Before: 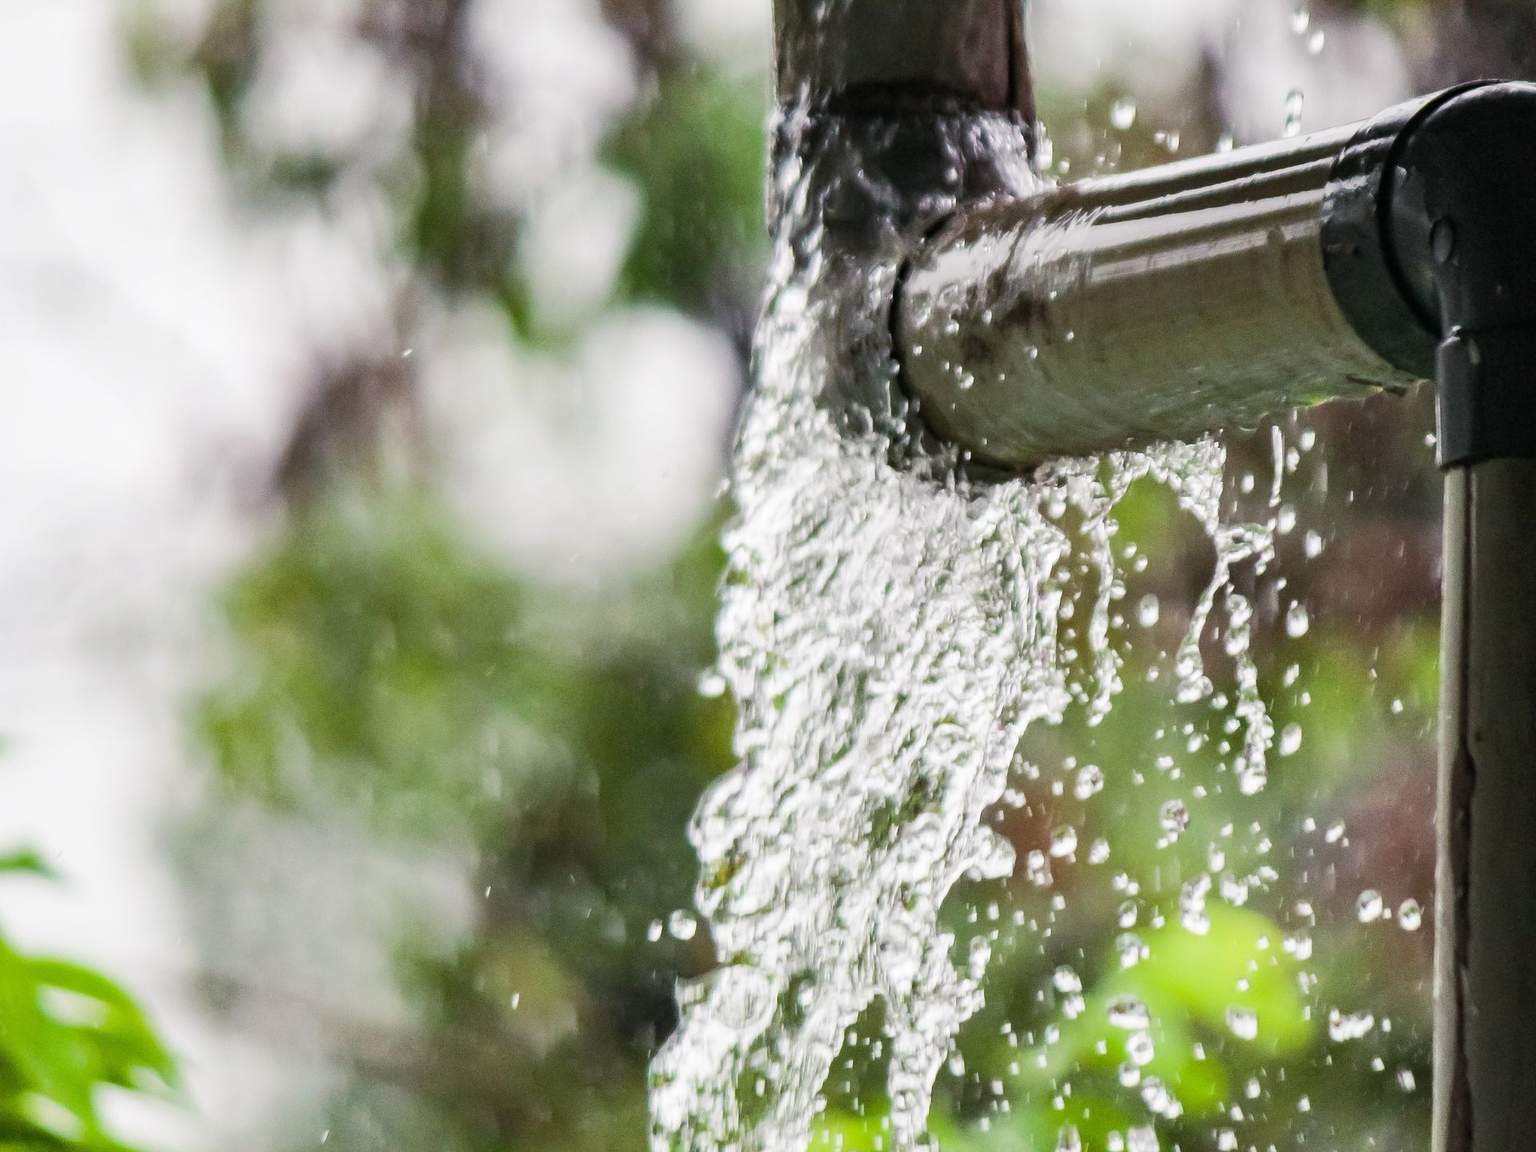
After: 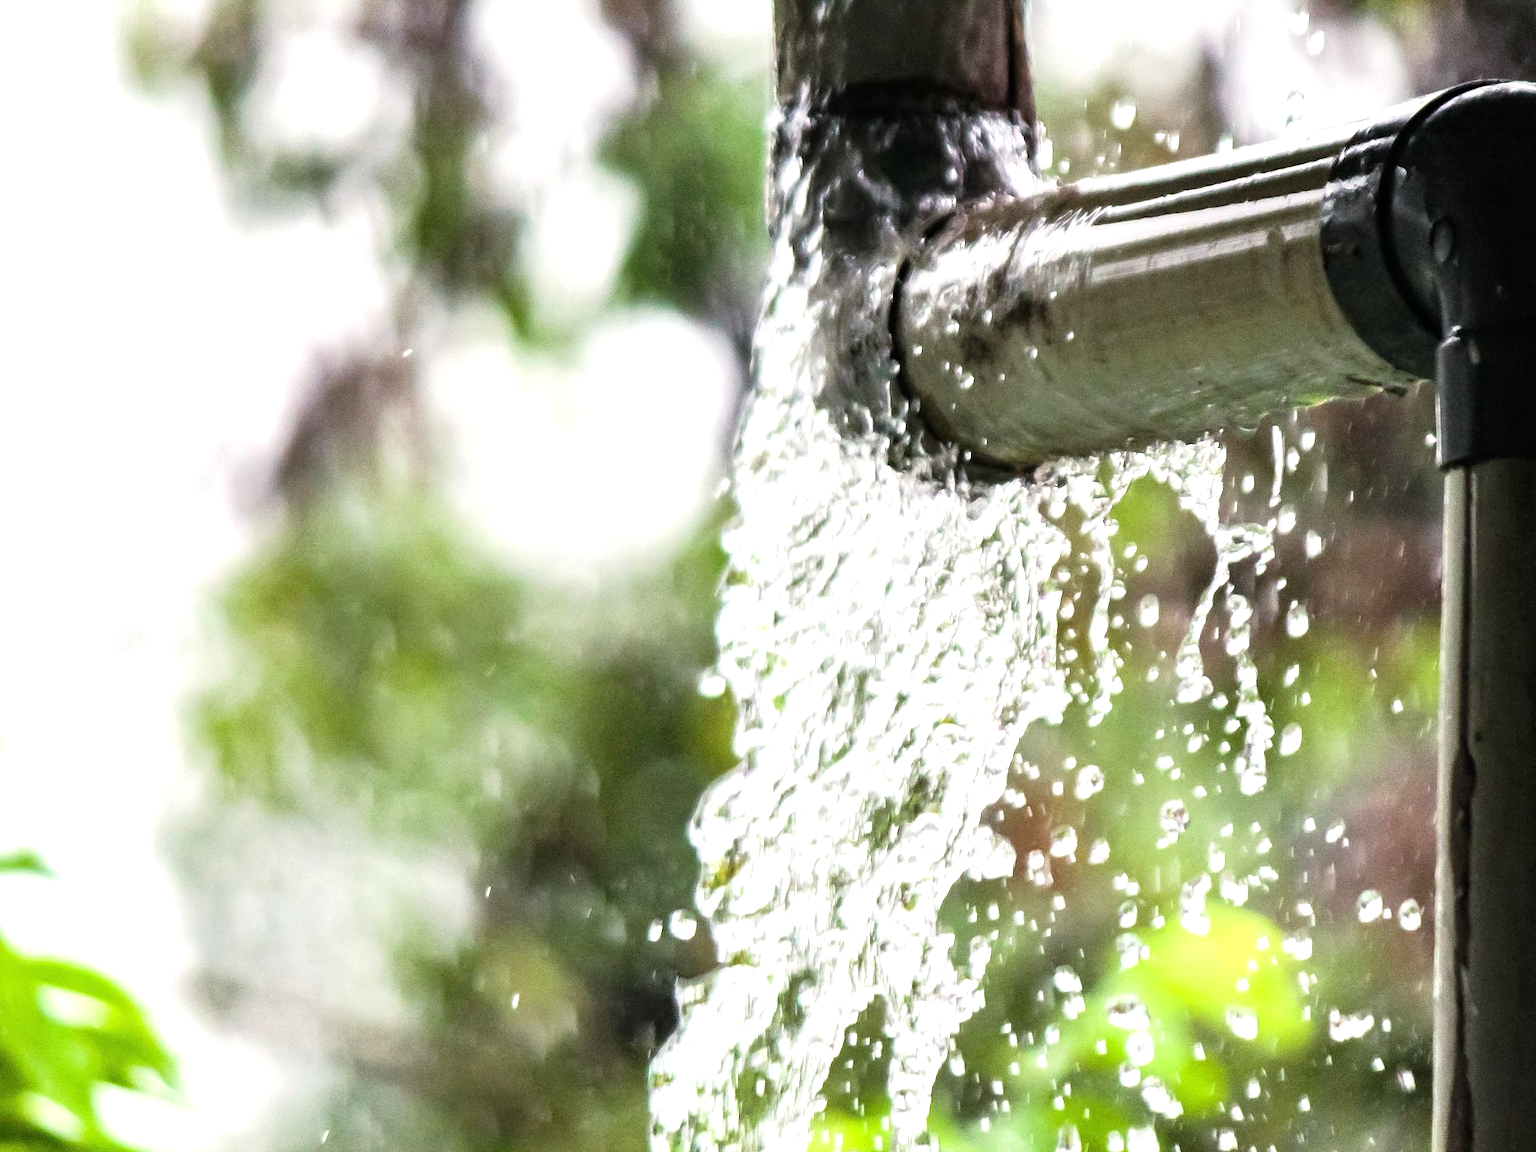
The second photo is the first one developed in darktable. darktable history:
tone equalizer: -8 EV -0.766 EV, -7 EV -0.724 EV, -6 EV -0.566 EV, -5 EV -0.4 EV, -3 EV 0.378 EV, -2 EV 0.6 EV, -1 EV 0.681 EV, +0 EV 0.741 EV
